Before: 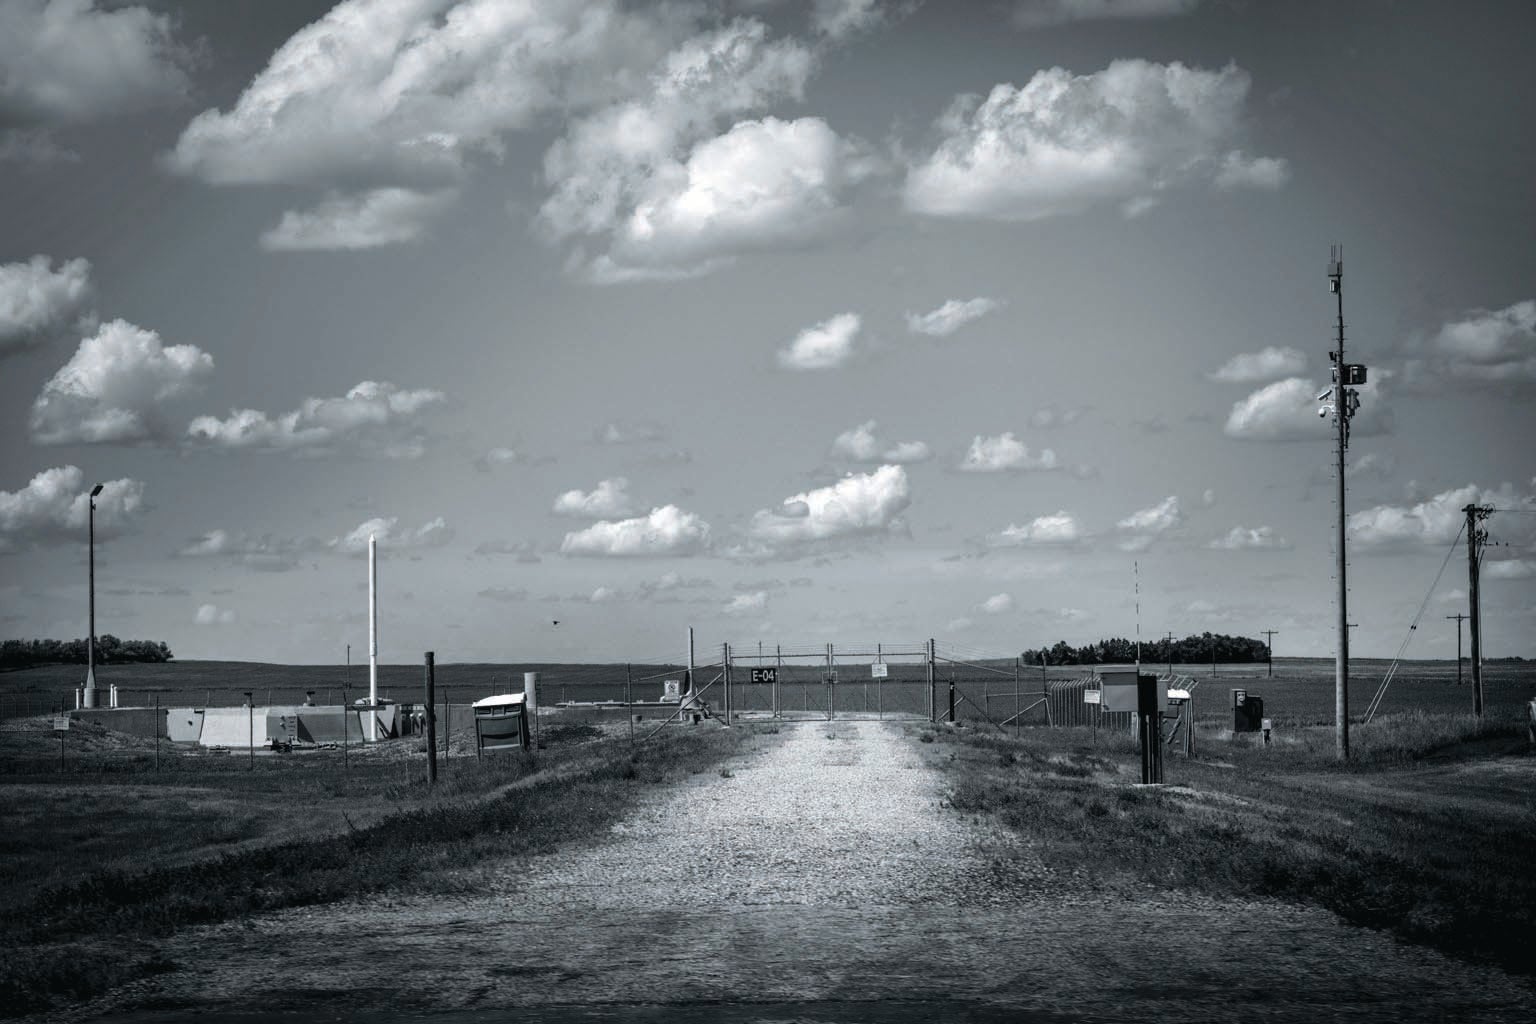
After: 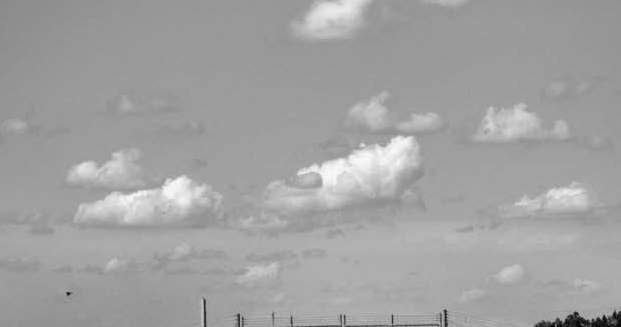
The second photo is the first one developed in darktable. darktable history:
color balance rgb: perceptual saturation grading › global saturation 25%, global vibrance 20%
crop: left 31.751%, top 32.172%, right 27.8%, bottom 35.83%
color calibration: output gray [0.31, 0.36, 0.33, 0], gray › normalize channels true, illuminant same as pipeline (D50), adaptation XYZ, x 0.346, y 0.359, gamut compression 0
